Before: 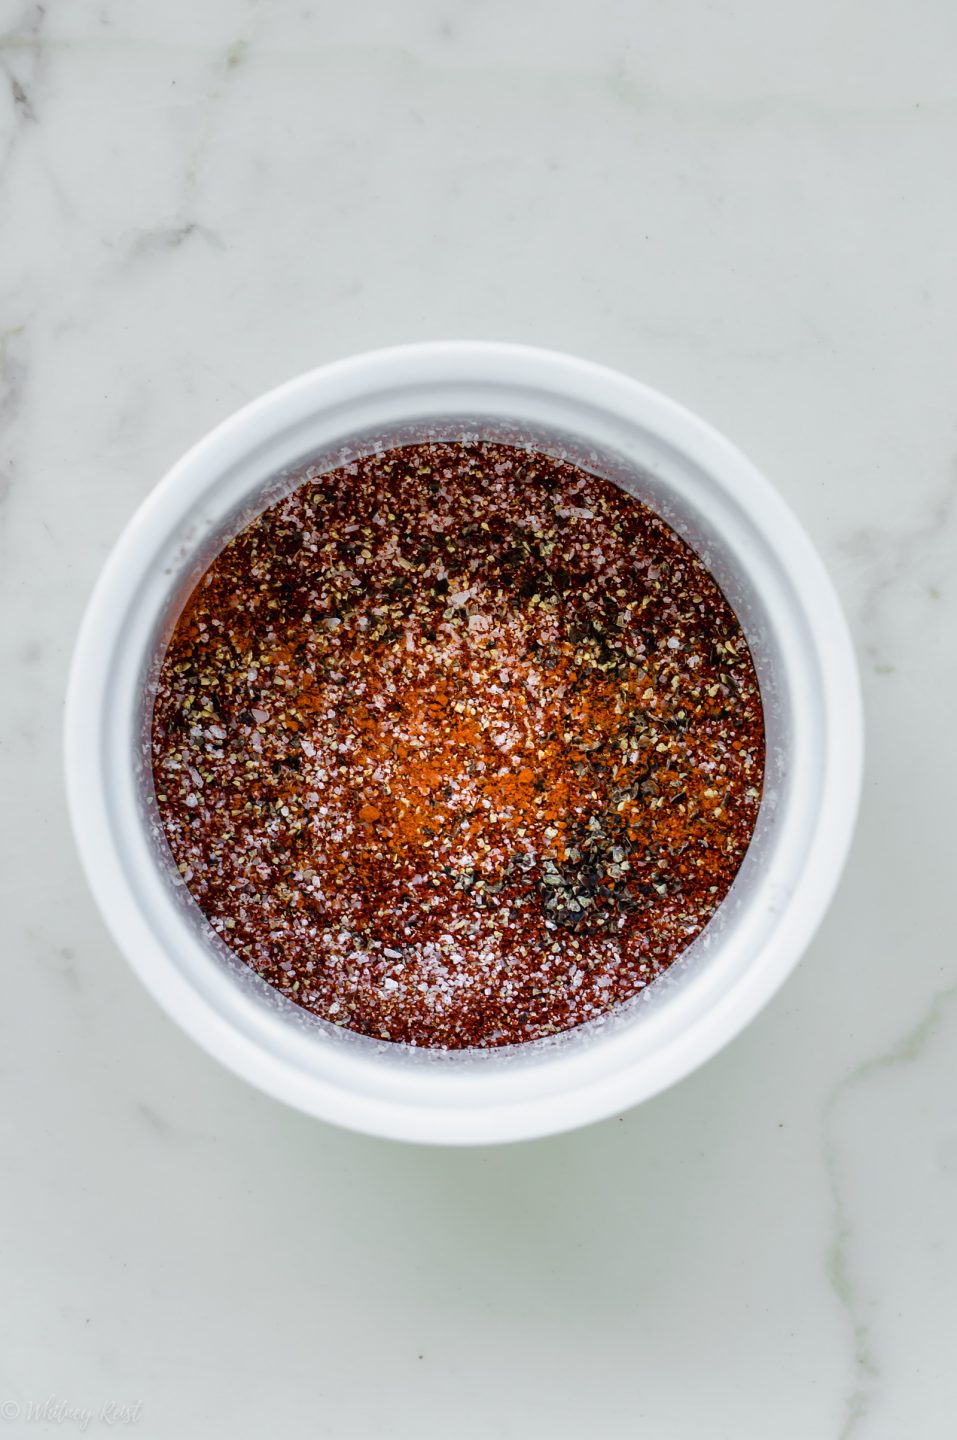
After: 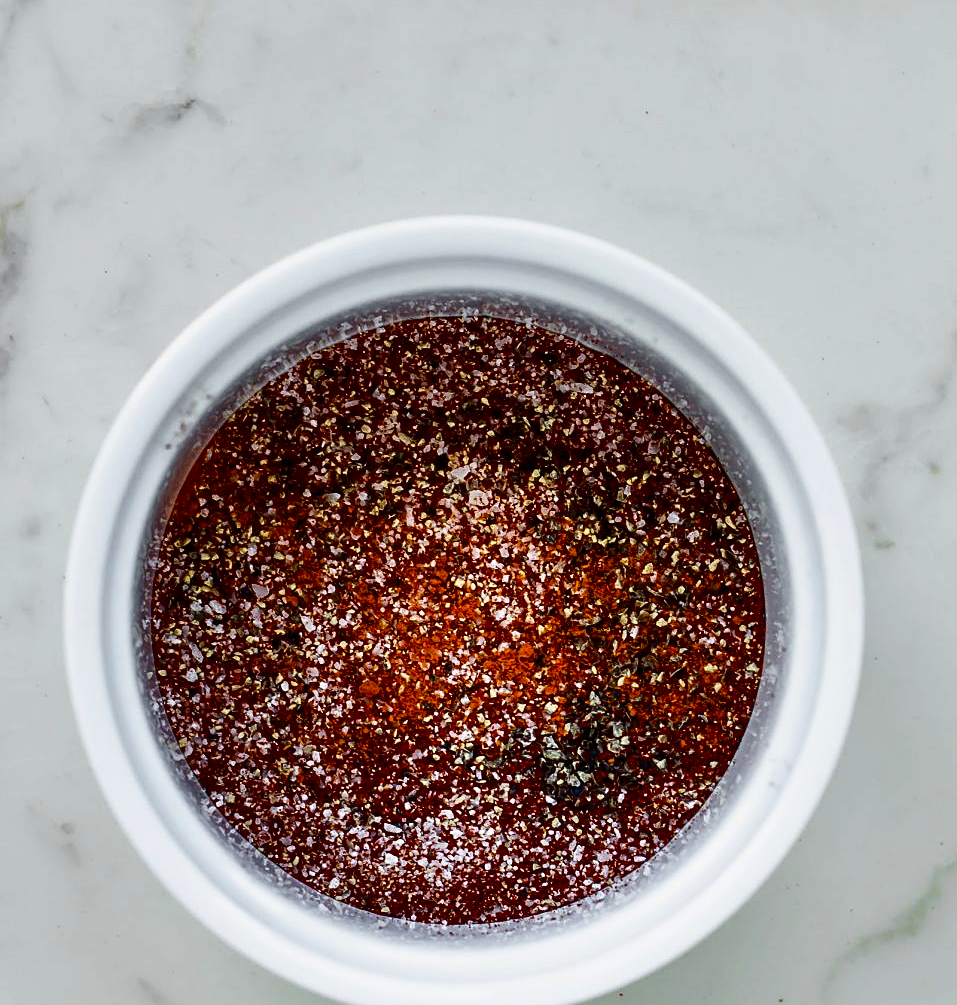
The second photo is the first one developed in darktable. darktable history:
contrast brightness saturation: contrast 0.188, brightness -0.244, saturation 0.11
sharpen: on, module defaults
crop and rotate: top 8.739%, bottom 21.405%
haze removal: compatibility mode true, adaptive false
